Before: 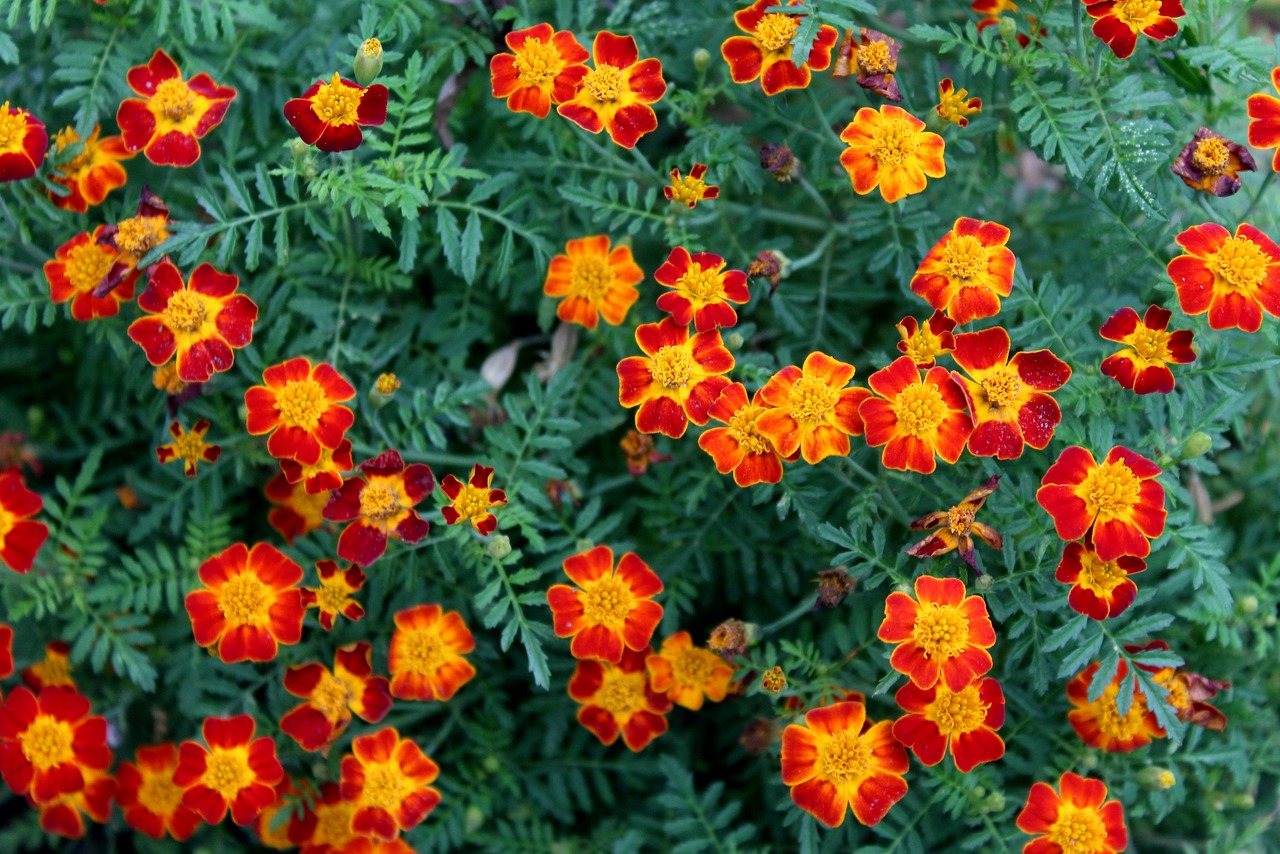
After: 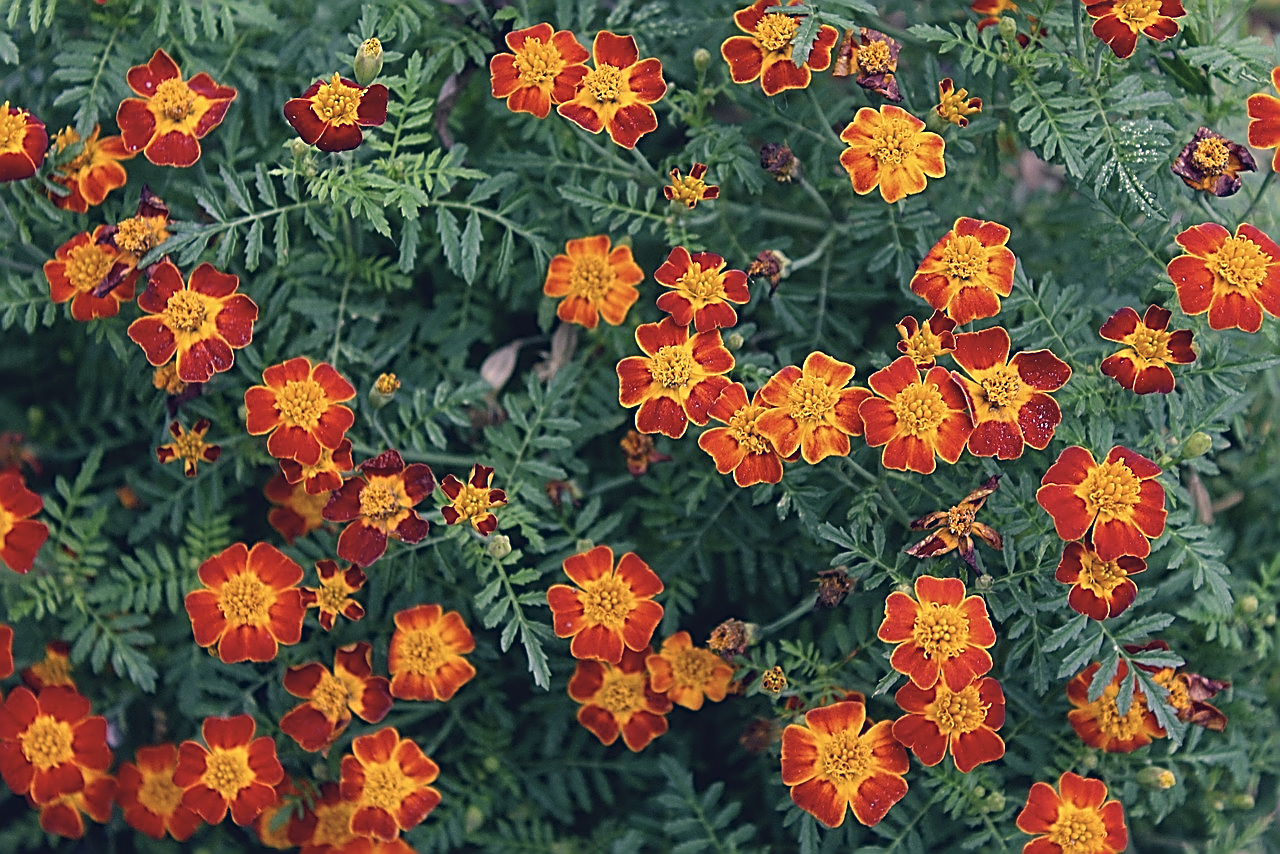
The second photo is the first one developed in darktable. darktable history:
color balance: lift [1.005, 1.002, 0.998, 0.998], gamma [1, 1.021, 1.02, 0.979], gain [0.923, 1.066, 1.056, 0.934]
sharpen: amount 1.861
contrast brightness saturation: contrast -0.08, brightness -0.04, saturation -0.11
color correction: highlights a* 14.46, highlights b* 5.85, shadows a* -5.53, shadows b* -15.24, saturation 0.85
